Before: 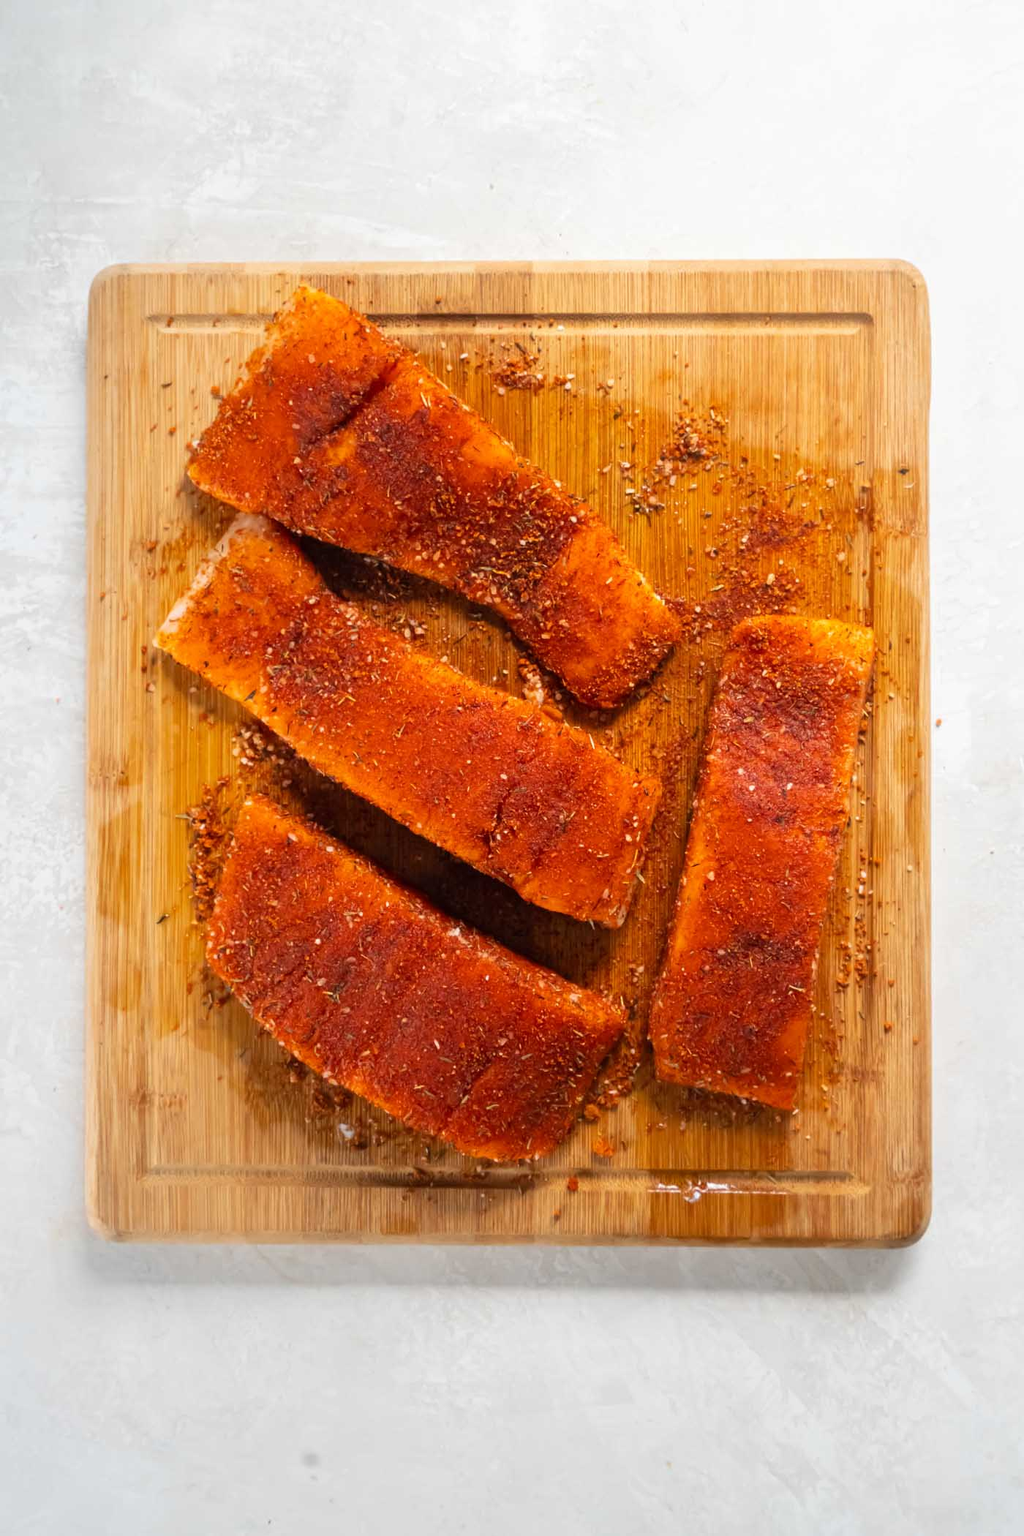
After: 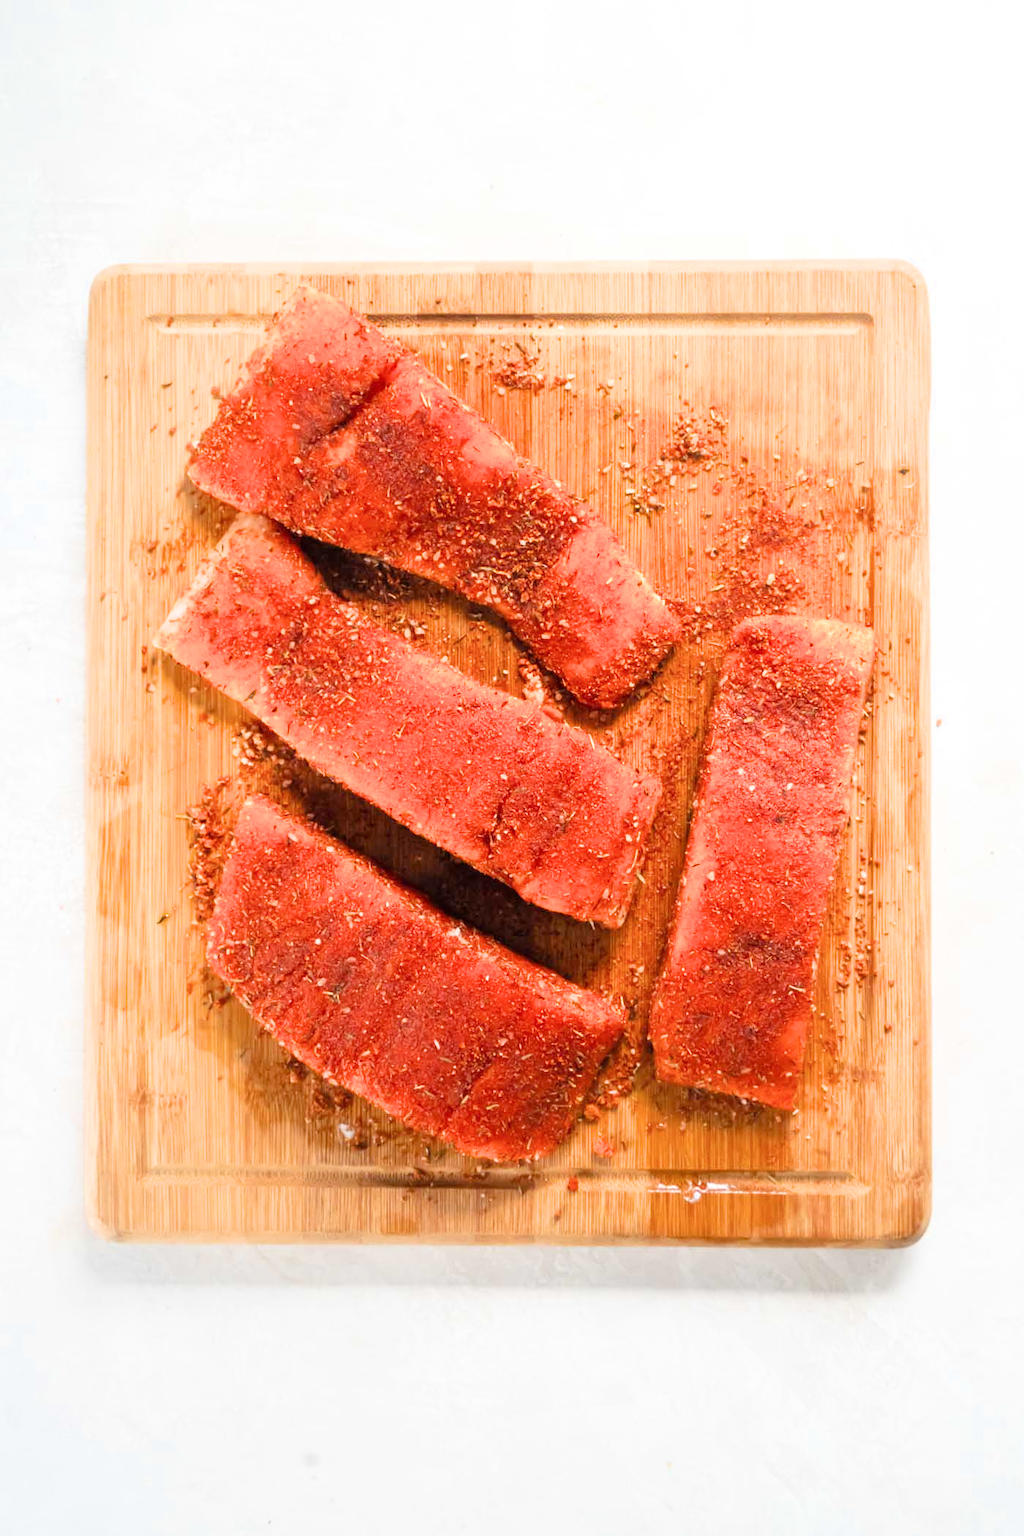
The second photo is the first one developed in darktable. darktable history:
exposure: black level correction 0, exposure 1.286 EV, compensate highlight preservation false
filmic rgb: middle gray luminance 18.23%, black relative exposure -8.93 EV, white relative exposure 3.74 EV, threshold 2.96 EV, target black luminance 0%, hardness 4.88, latitude 68.2%, contrast 0.958, highlights saturation mix 20.61%, shadows ↔ highlights balance 21.16%, enable highlight reconstruction true
